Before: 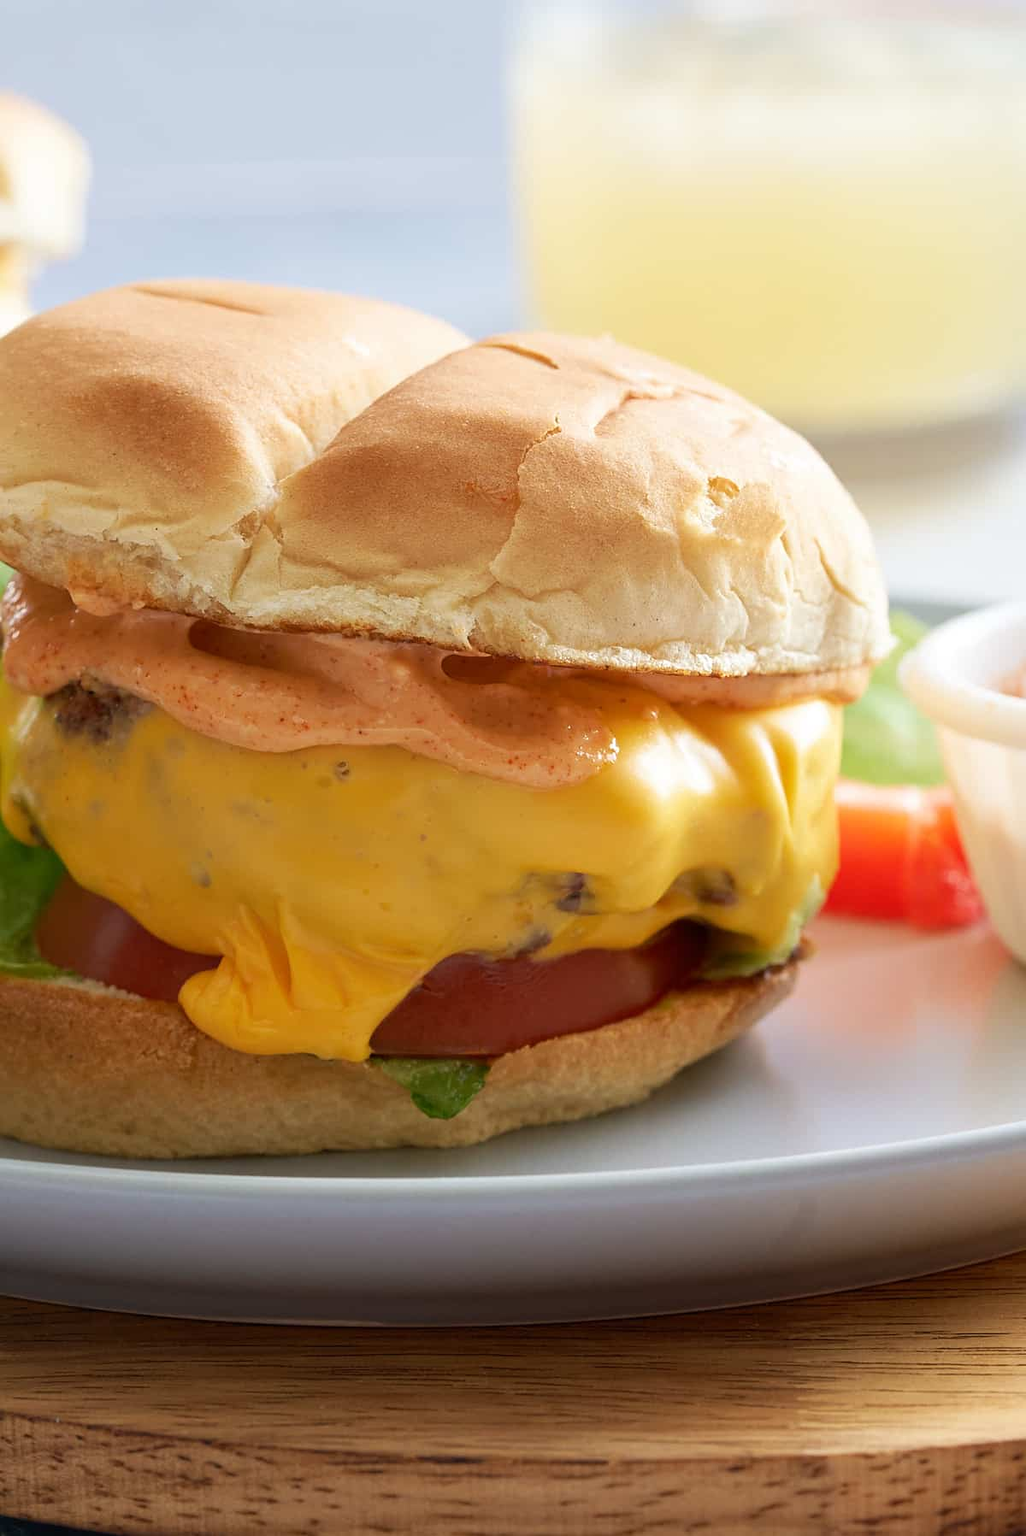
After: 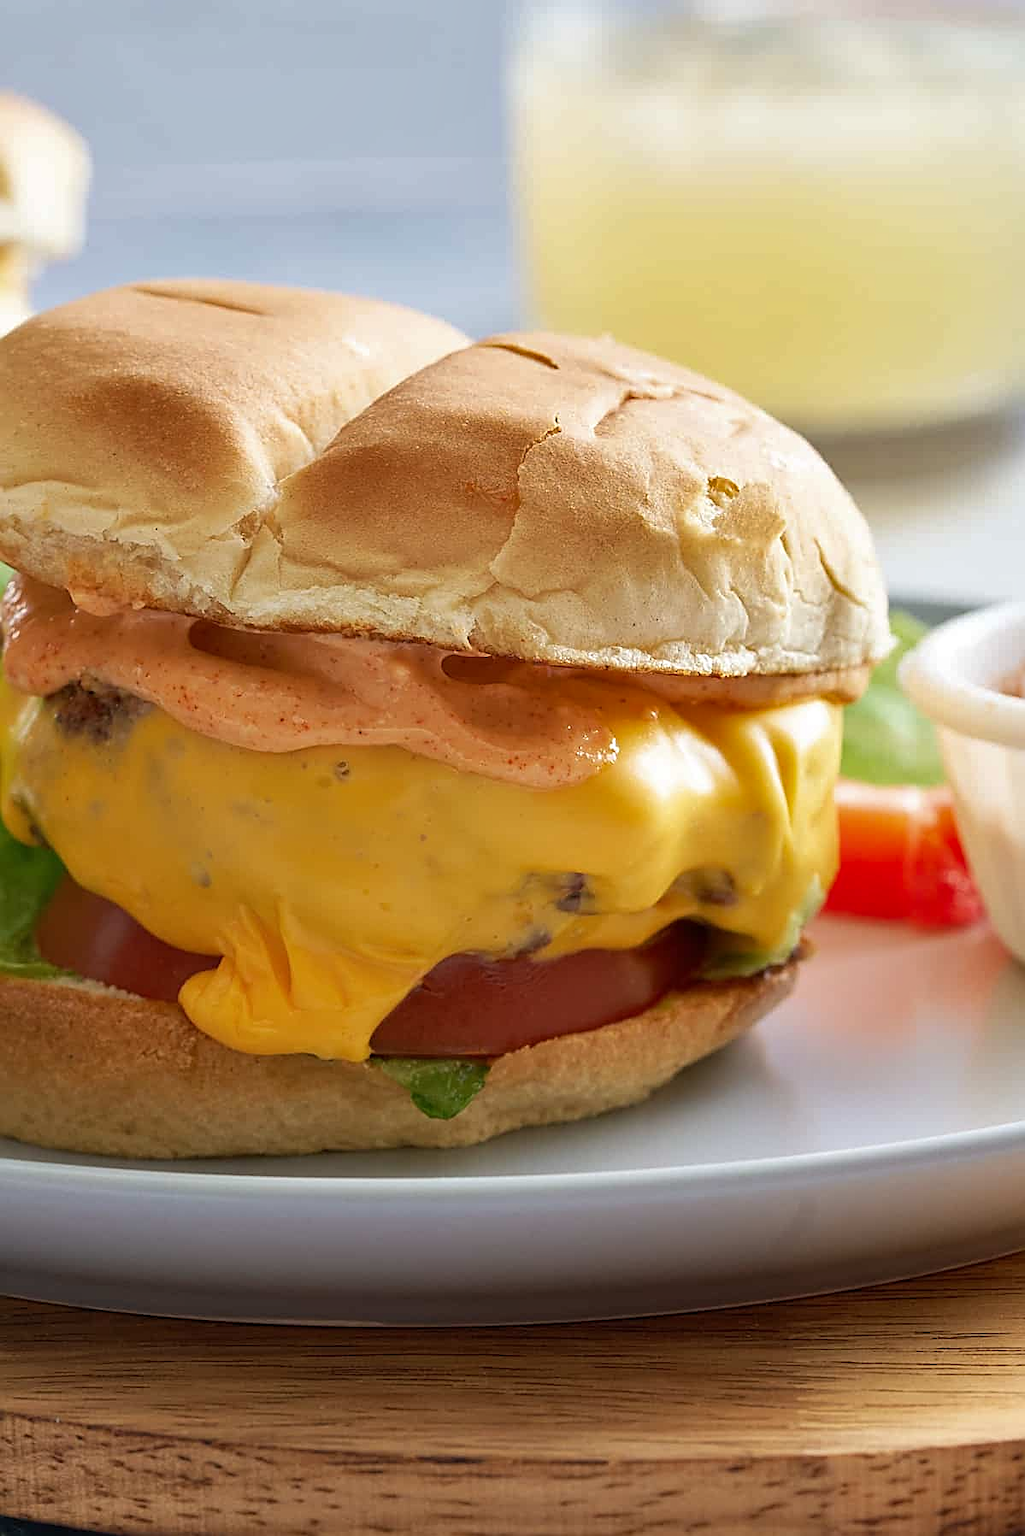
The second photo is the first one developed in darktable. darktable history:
shadows and highlights: shadows 39.88, highlights -52.26, low approximation 0.01, soften with gaussian
sharpen: on, module defaults
